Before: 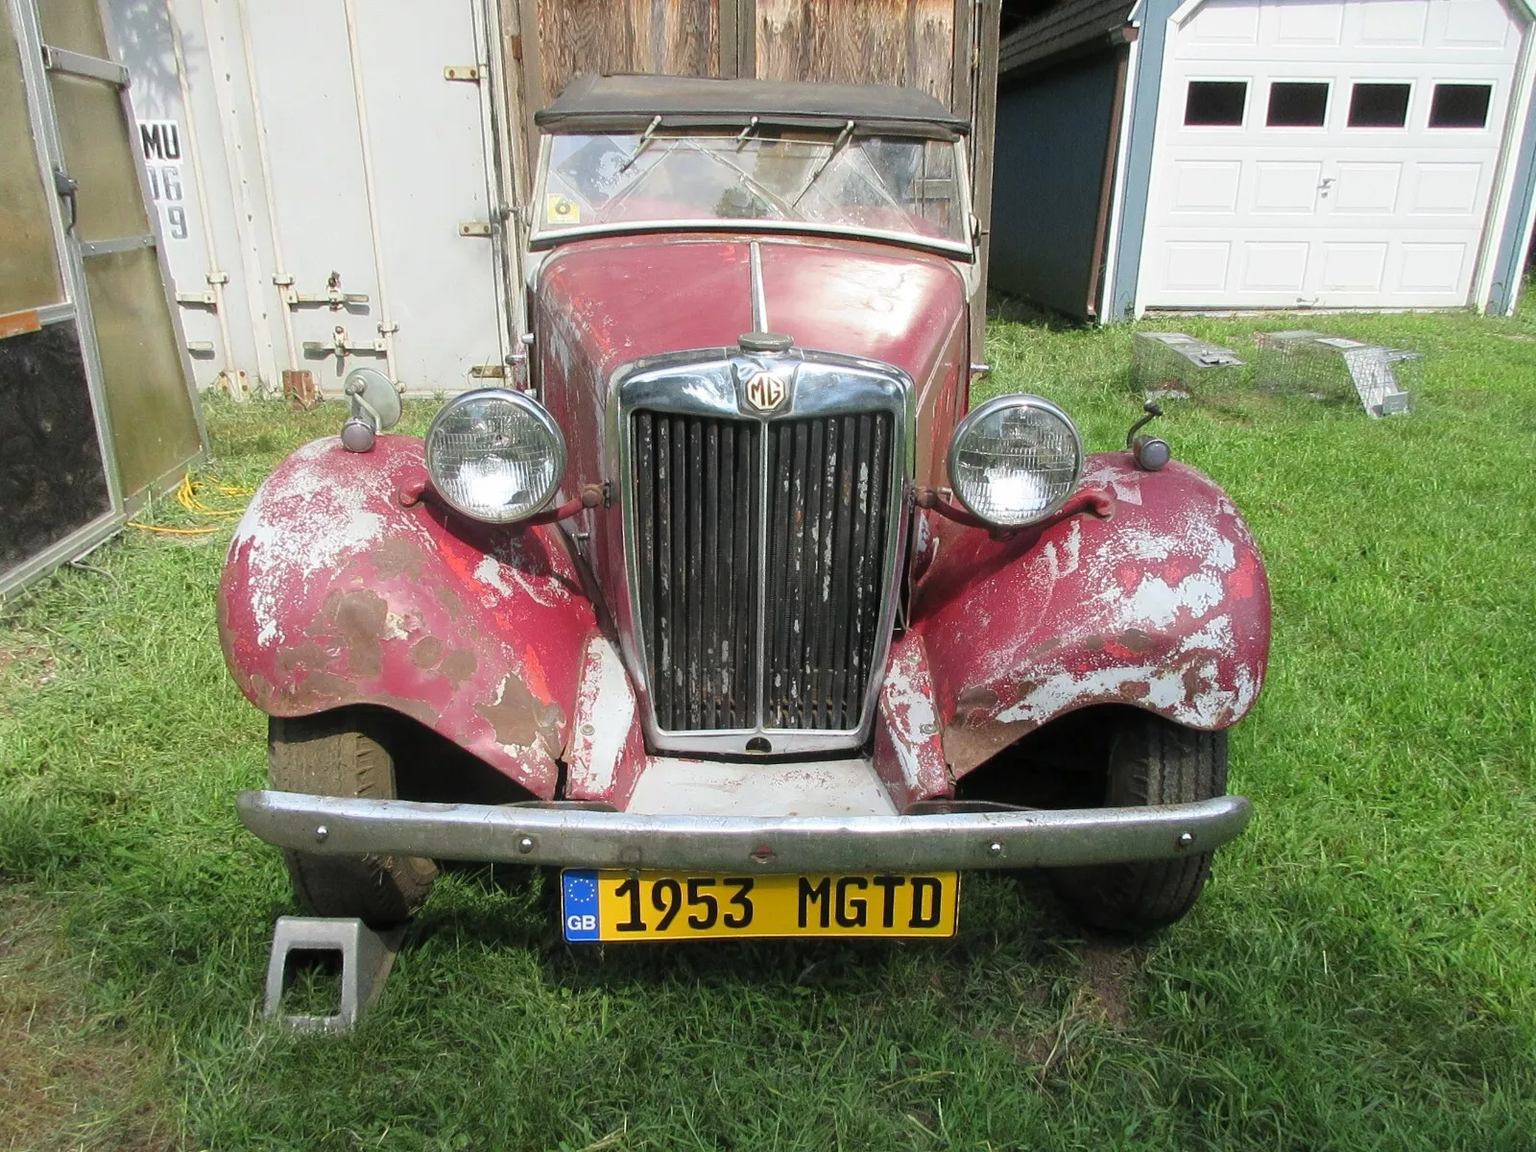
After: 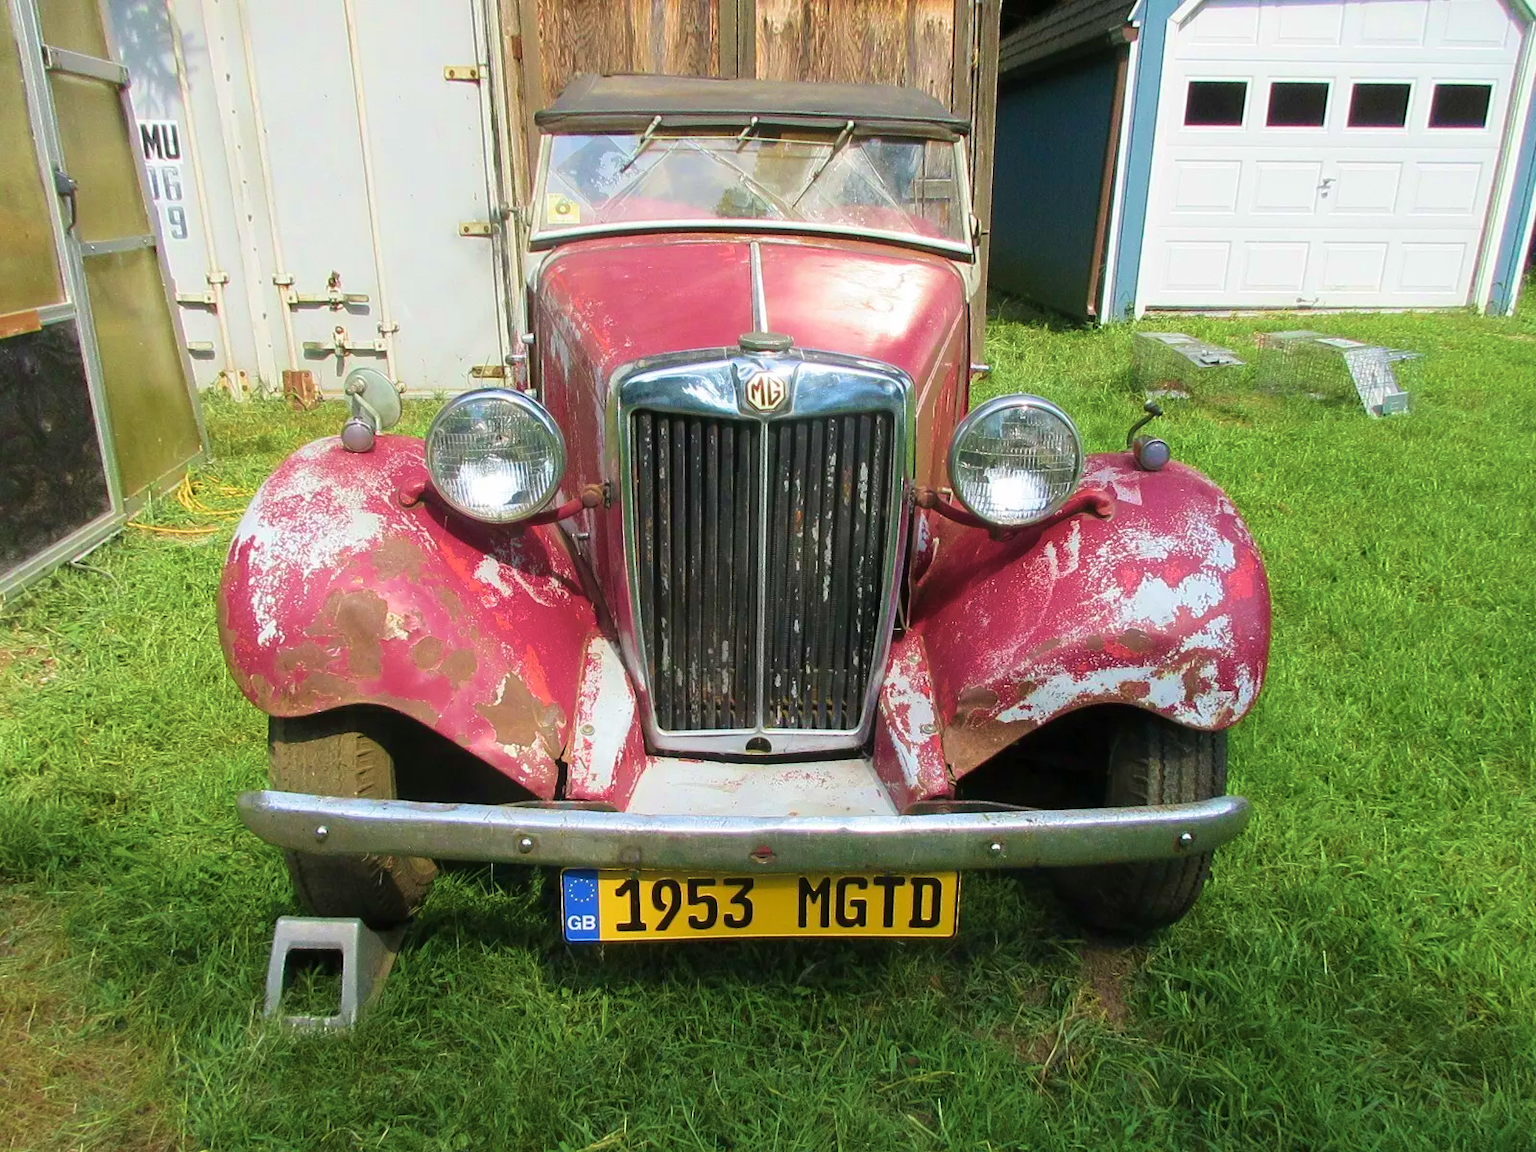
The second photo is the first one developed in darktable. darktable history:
velvia: strength 75%
